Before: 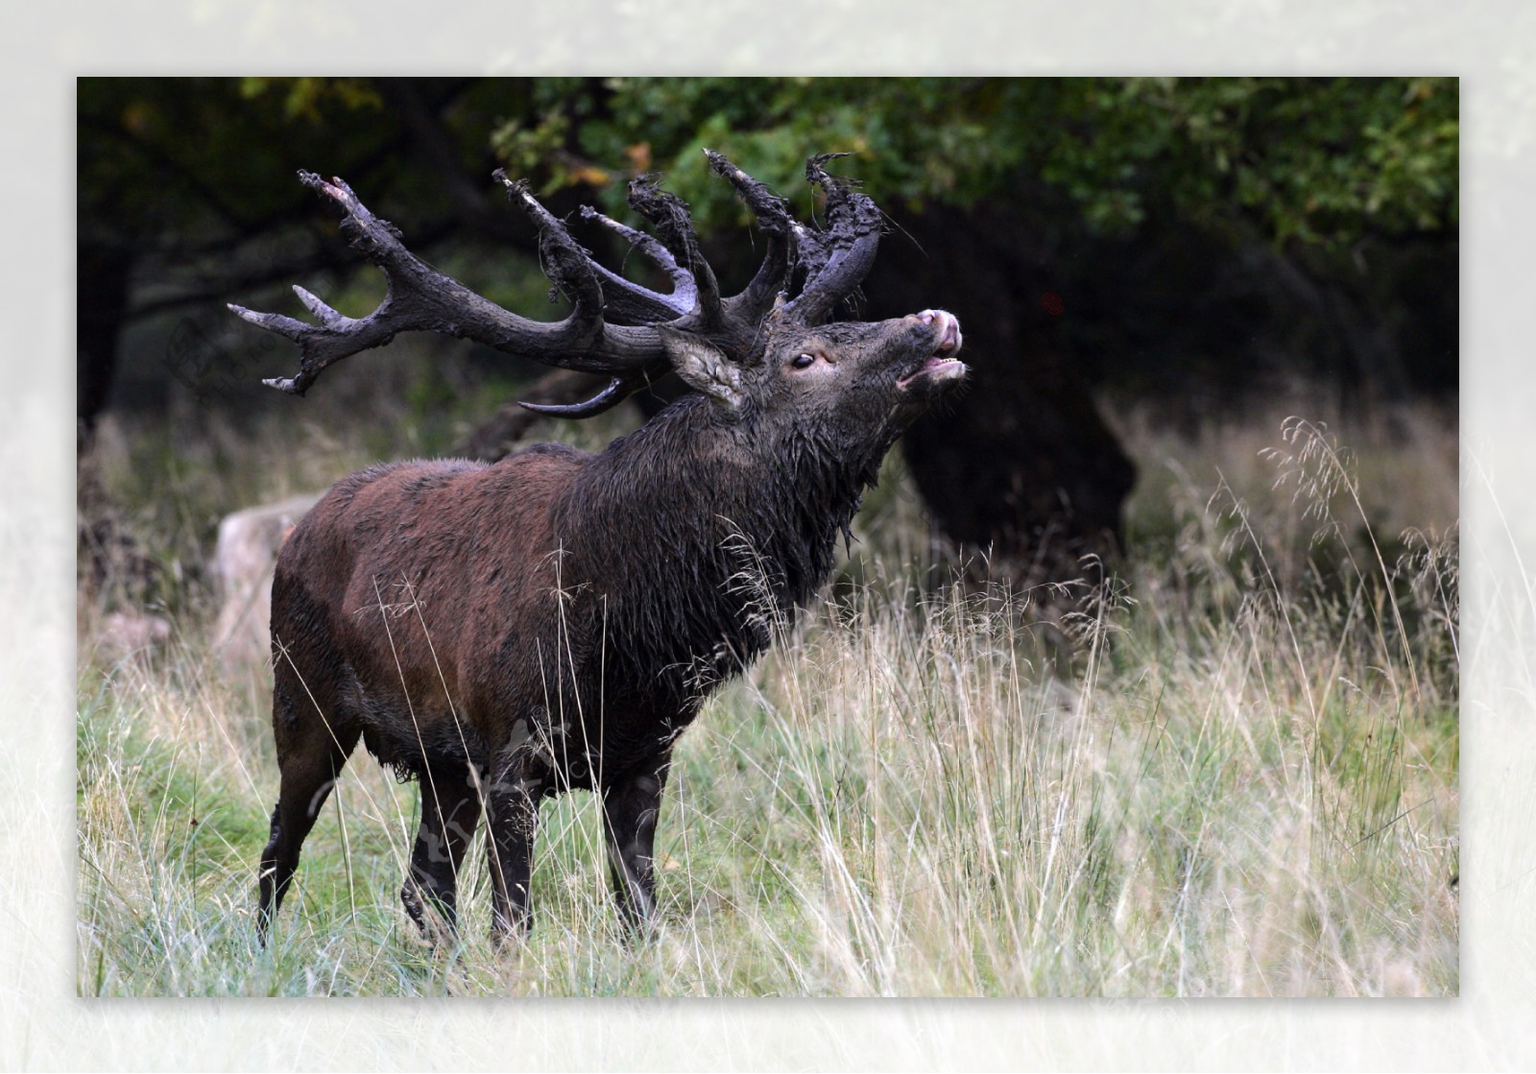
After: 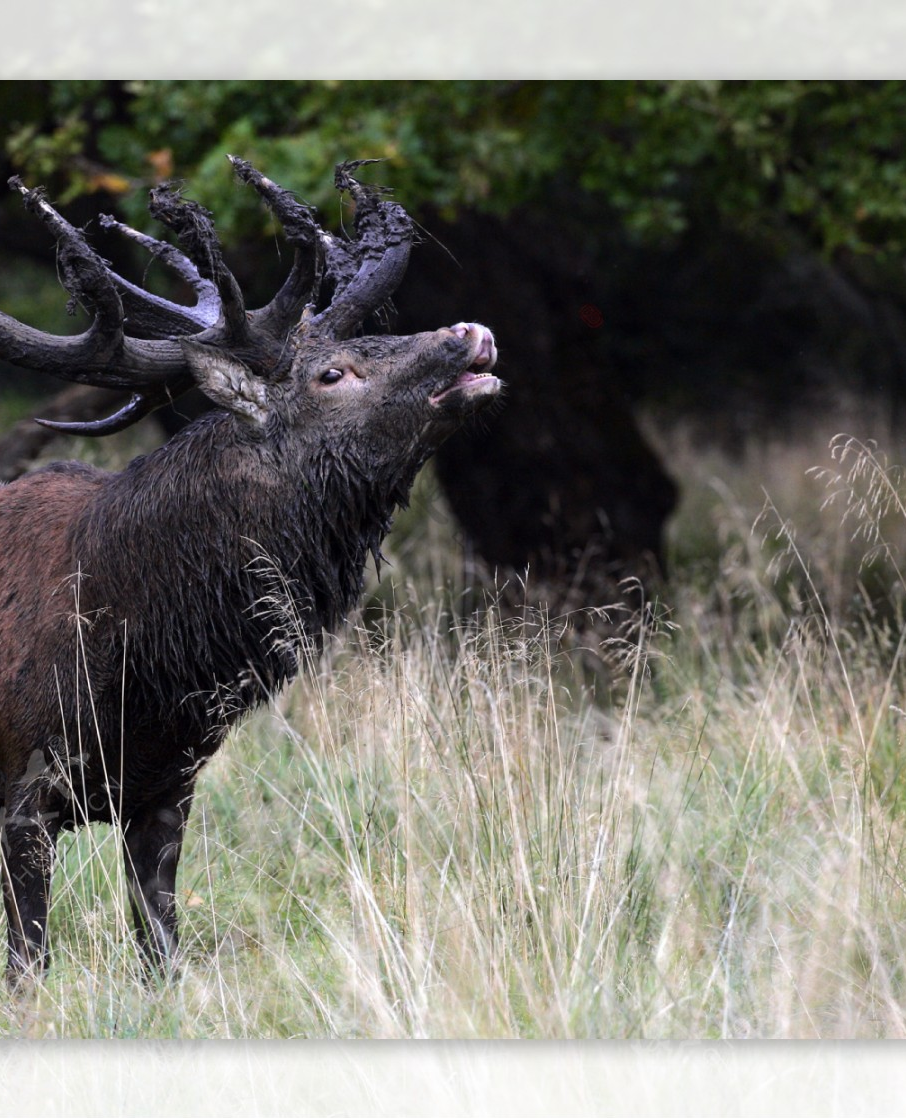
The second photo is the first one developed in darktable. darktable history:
crop: left 31.585%, top 0.019%, right 11.736%
